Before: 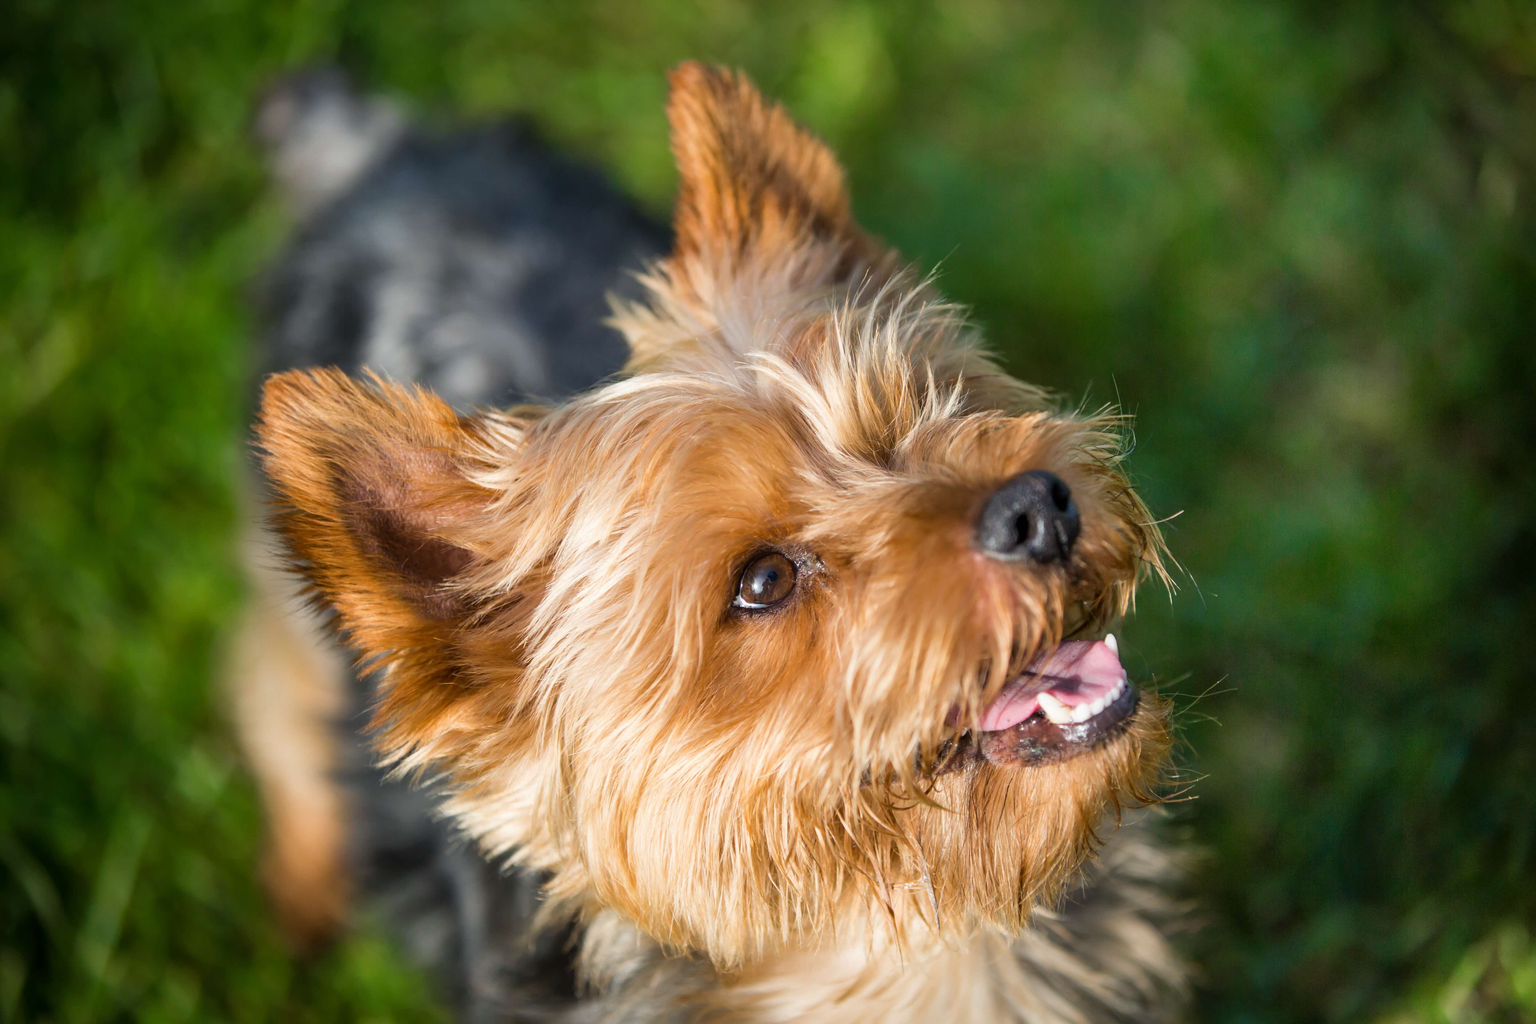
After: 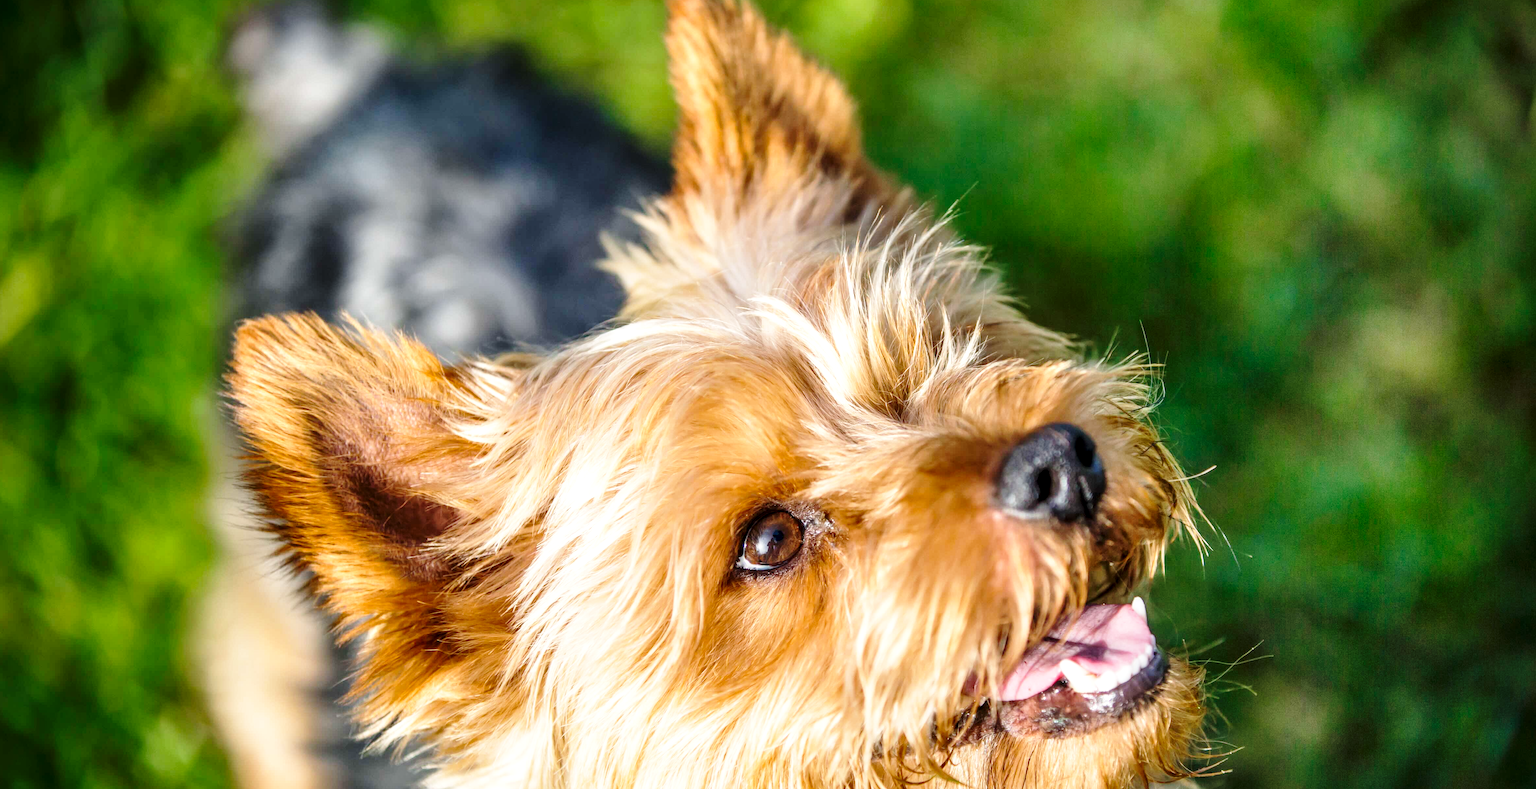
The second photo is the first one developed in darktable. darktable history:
base curve: curves: ch0 [(0, 0) (0.028, 0.03) (0.121, 0.232) (0.46, 0.748) (0.859, 0.968) (1, 1)], preserve colors none
crop: left 2.744%, top 7.193%, right 3.342%, bottom 20.358%
local contrast: detail 130%
